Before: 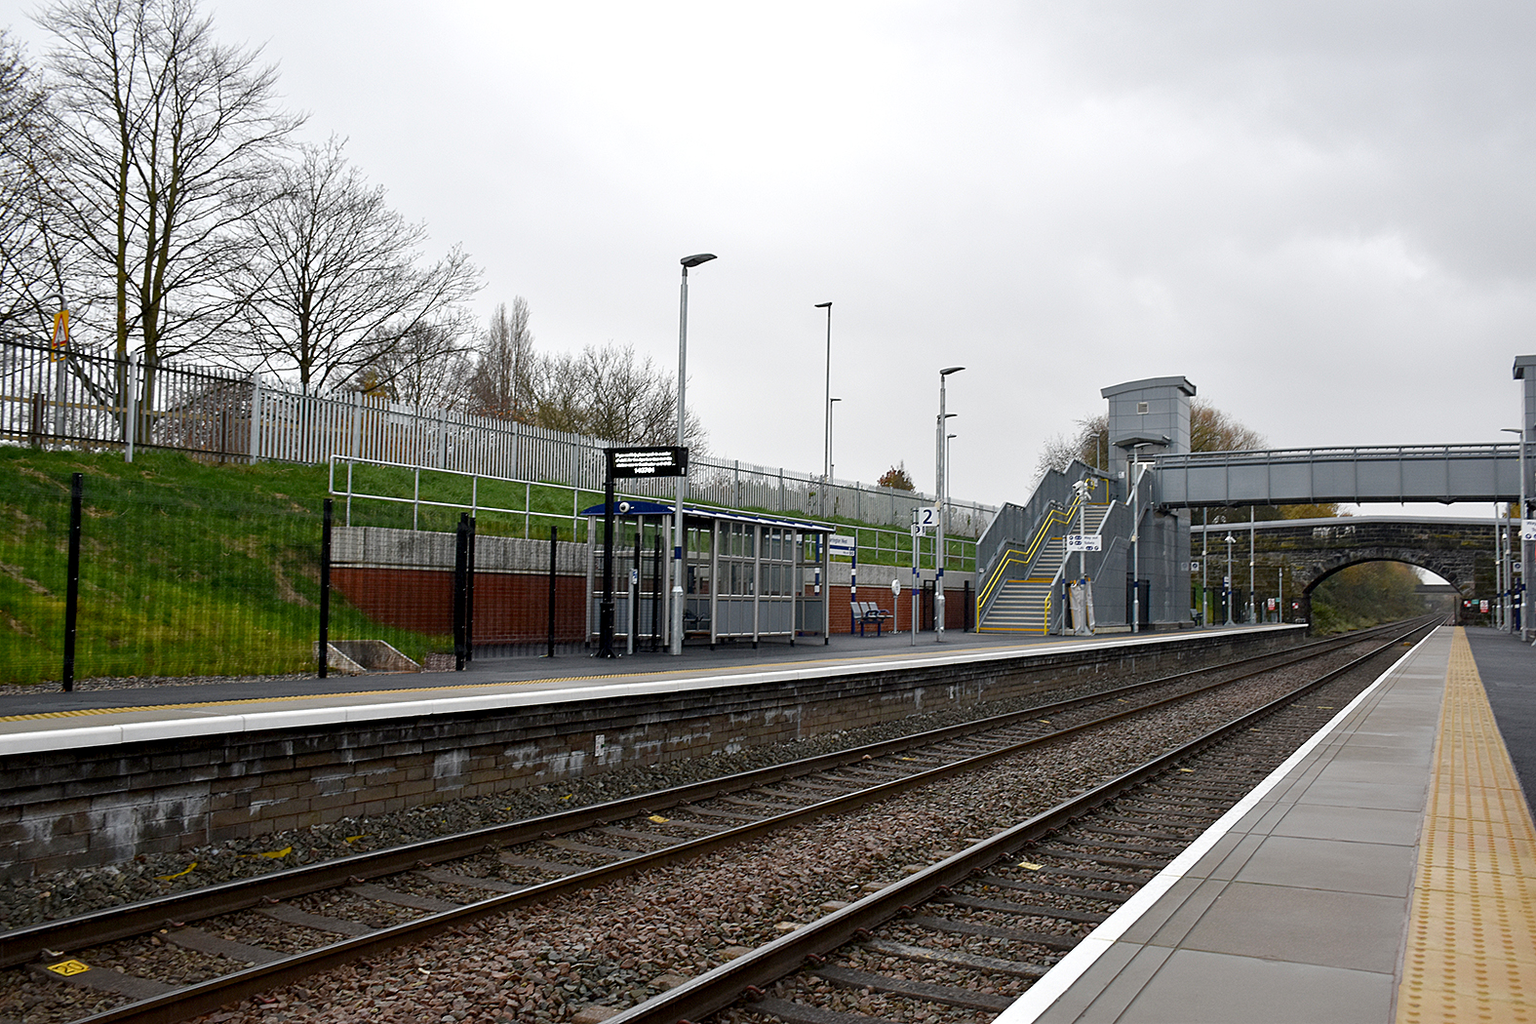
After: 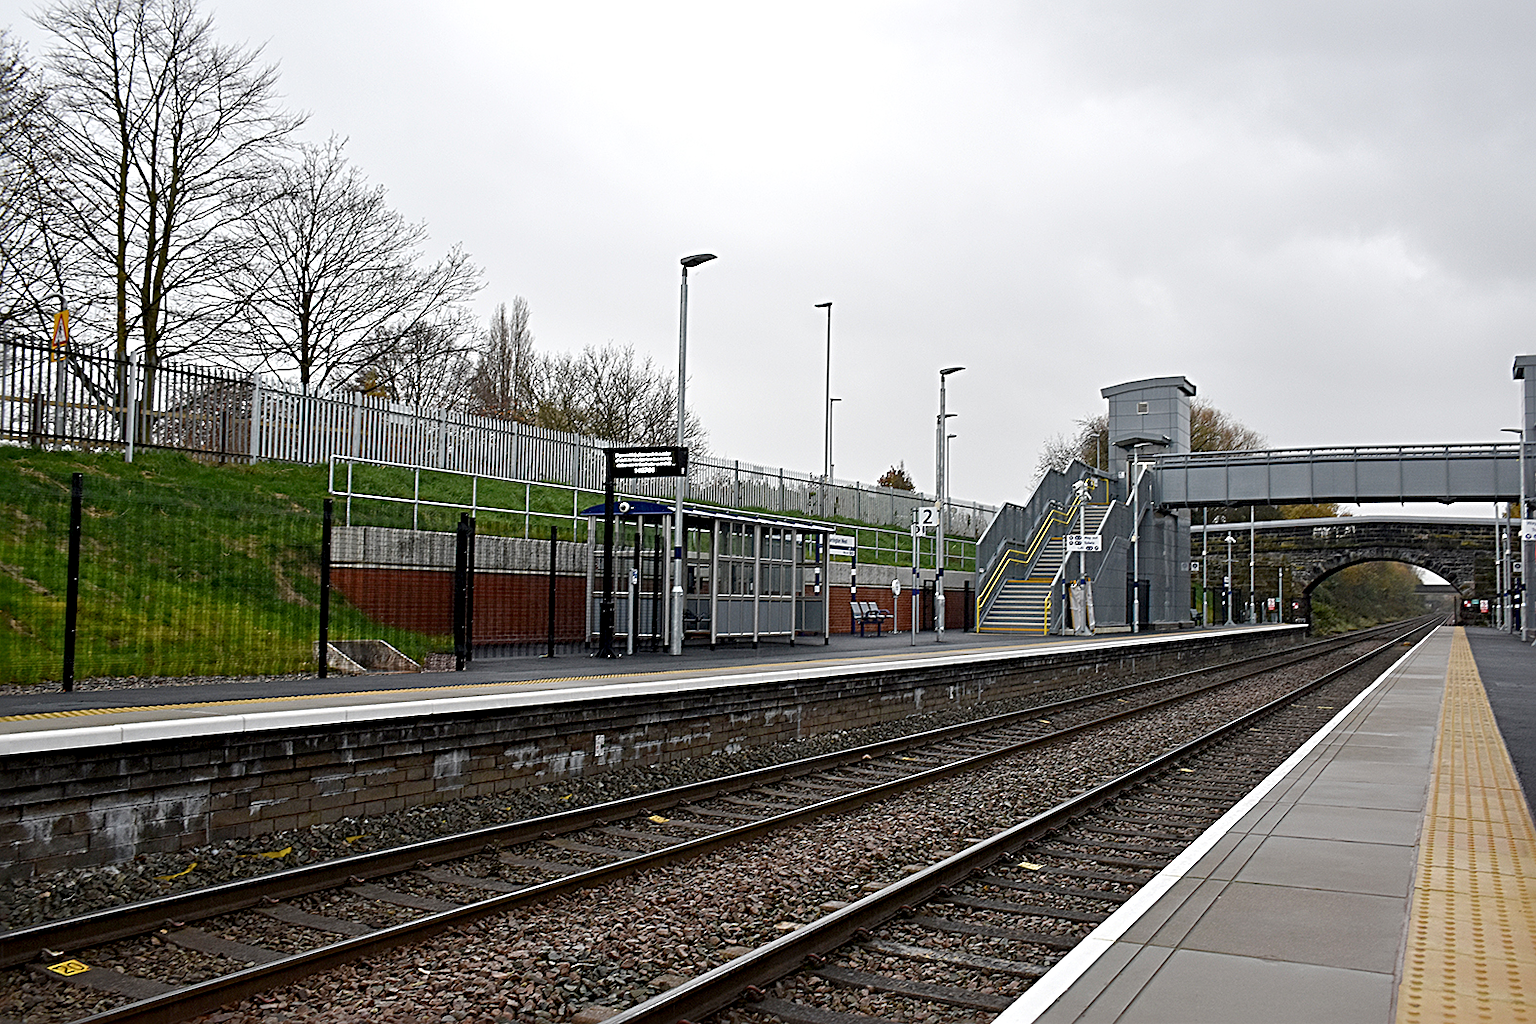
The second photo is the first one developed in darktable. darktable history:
sharpen: radius 3.971
